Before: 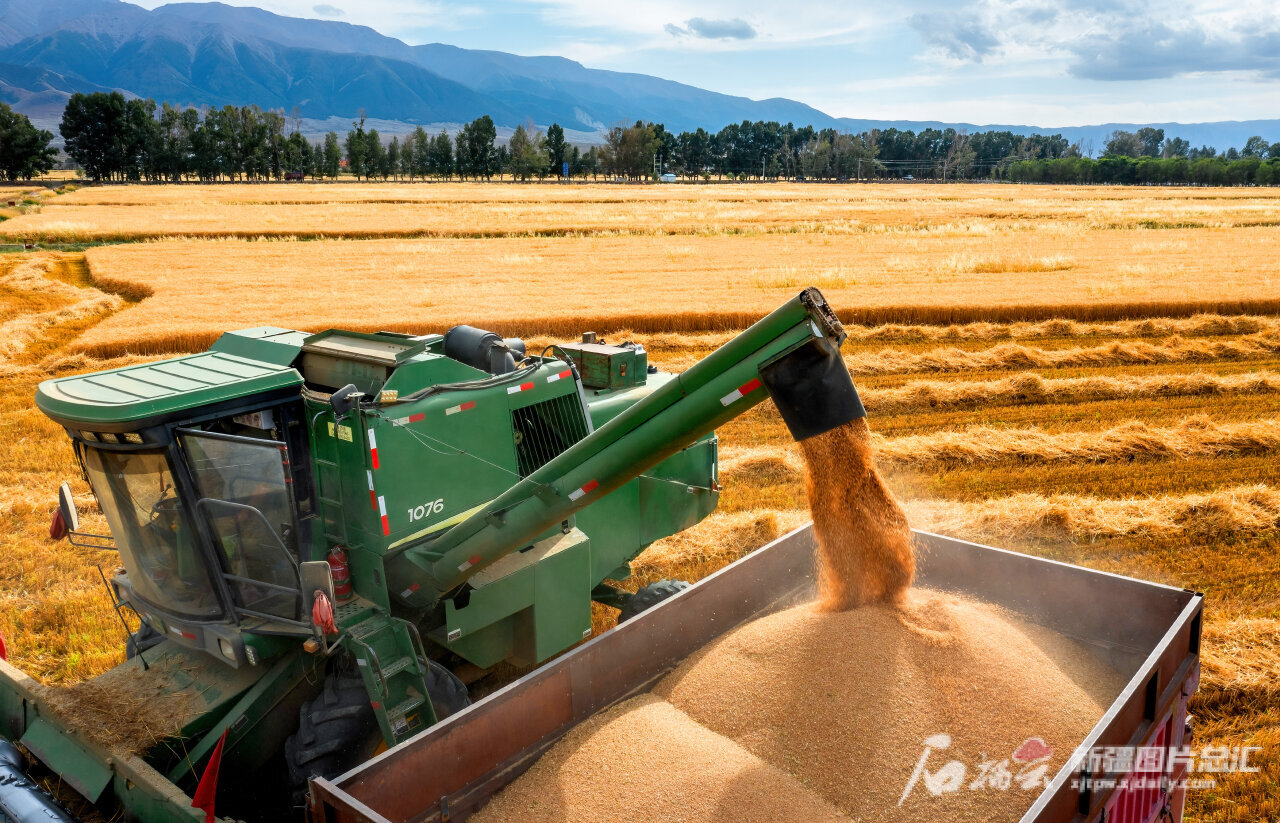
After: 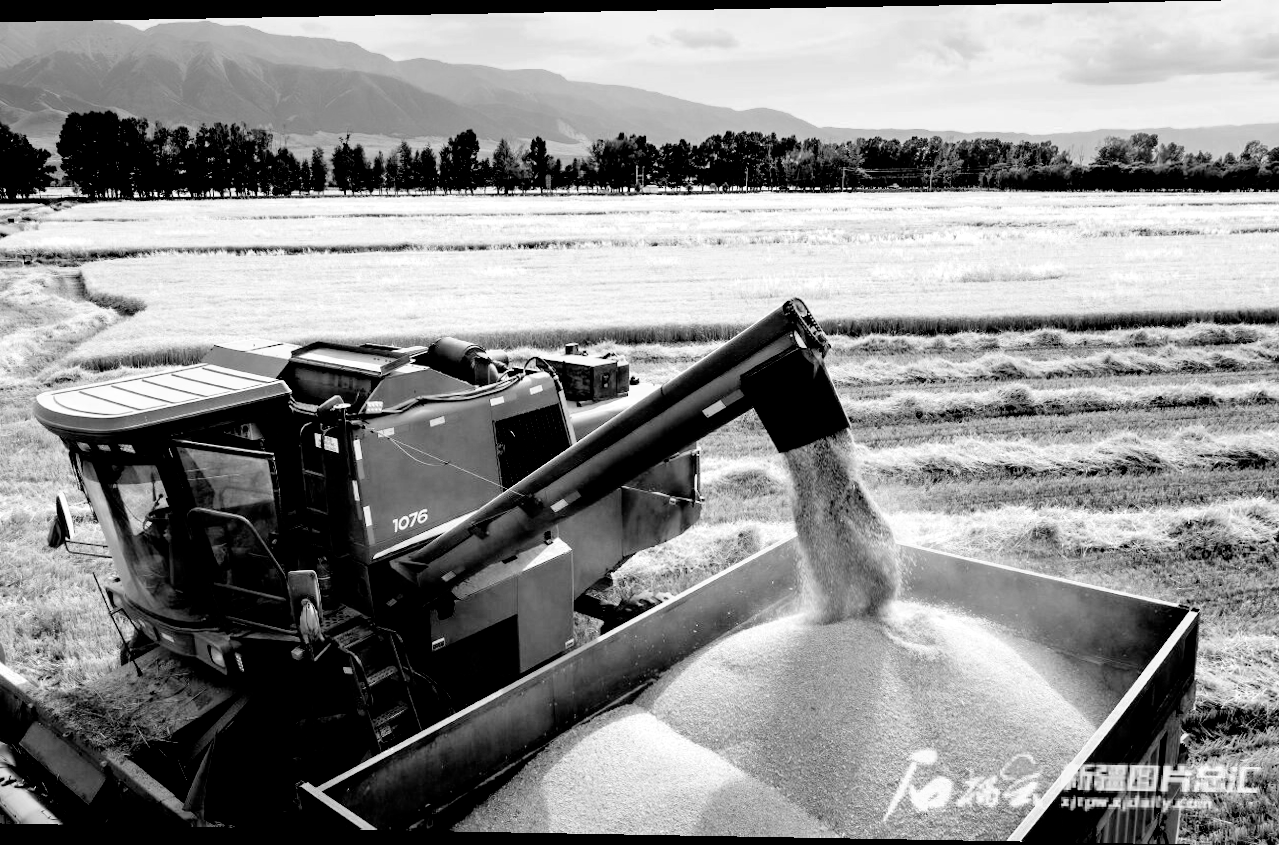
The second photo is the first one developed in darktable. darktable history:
white balance: red 0.931, blue 1.11
rotate and perspective: lens shift (horizontal) -0.055, automatic cropping off
monochrome: on, module defaults
filmic rgb: middle gray luminance 13.55%, black relative exposure -1.97 EV, white relative exposure 3.1 EV, threshold 6 EV, target black luminance 0%, hardness 1.79, latitude 59.23%, contrast 1.728, highlights saturation mix 5%, shadows ↔ highlights balance -37.52%, add noise in highlights 0, color science v3 (2019), use custom middle-gray values true, iterations of high-quality reconstruction 0, contrast in highlights soft, enable highlight reconstruction true
